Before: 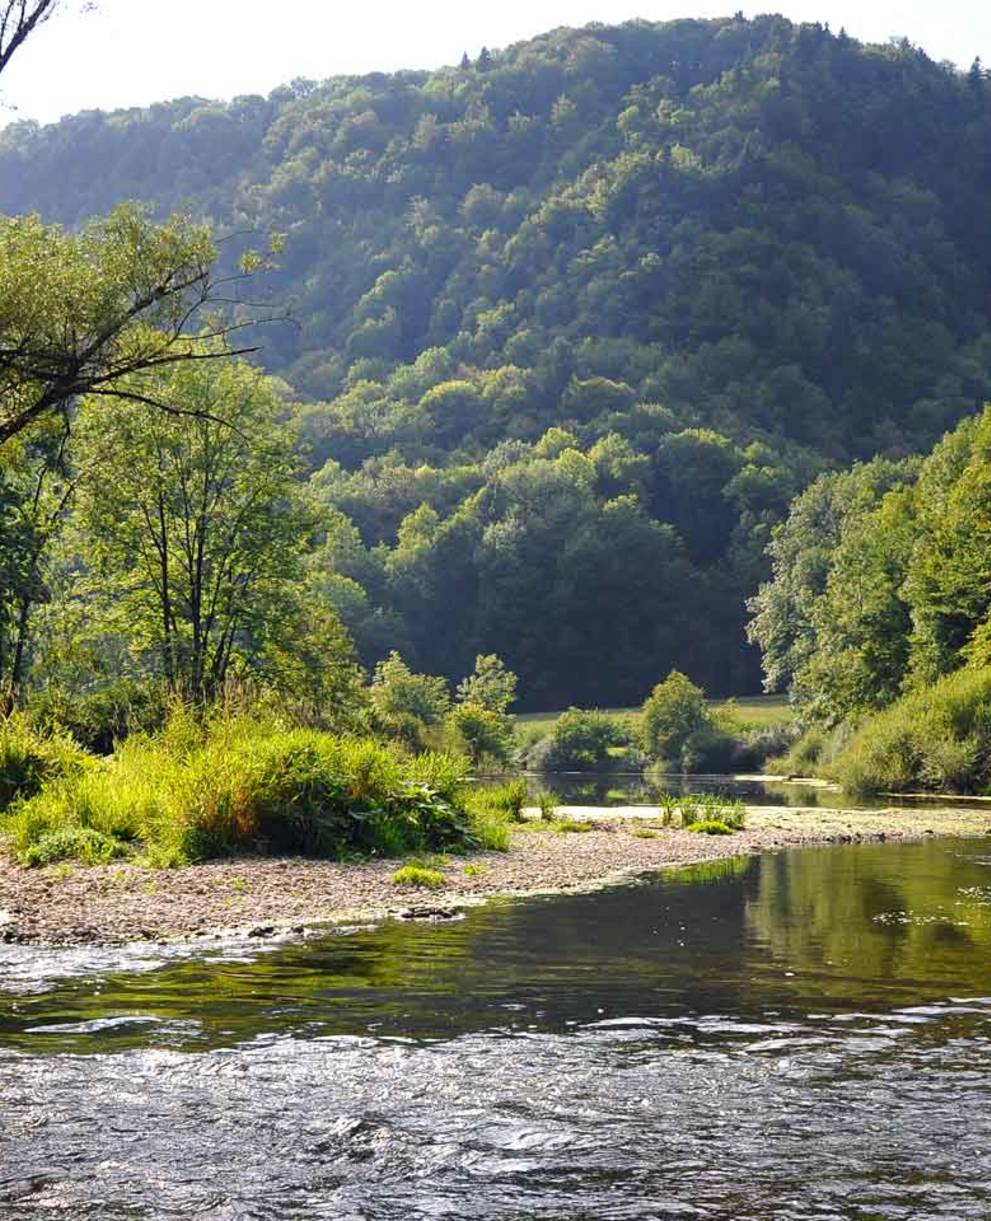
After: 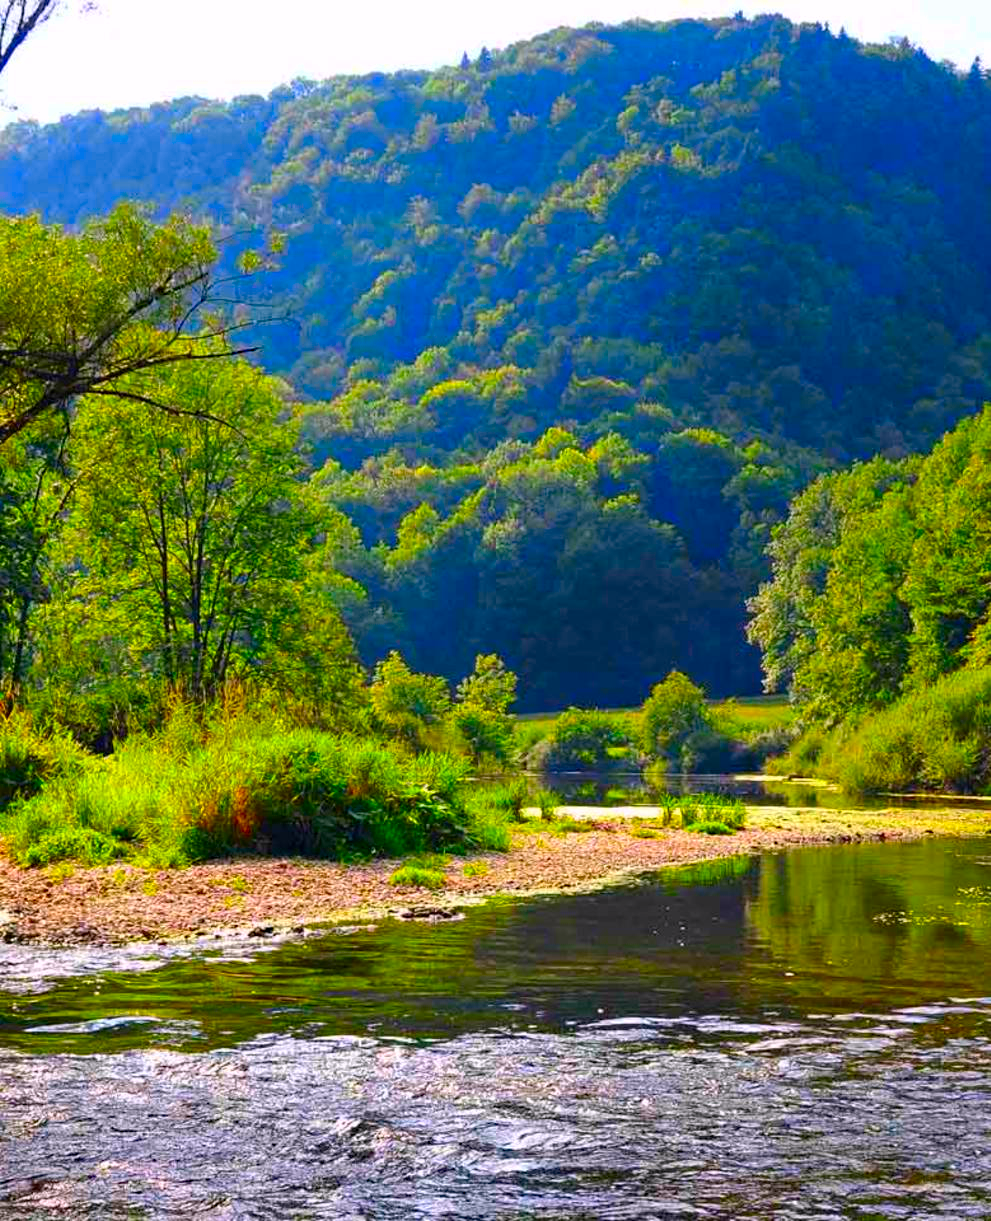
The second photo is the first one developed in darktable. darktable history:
color correction: highlights a* 1.63, highlights b* -1.87, saturation 2.46
haze removal: strength 0.279, distance 0.245, adaptive false
